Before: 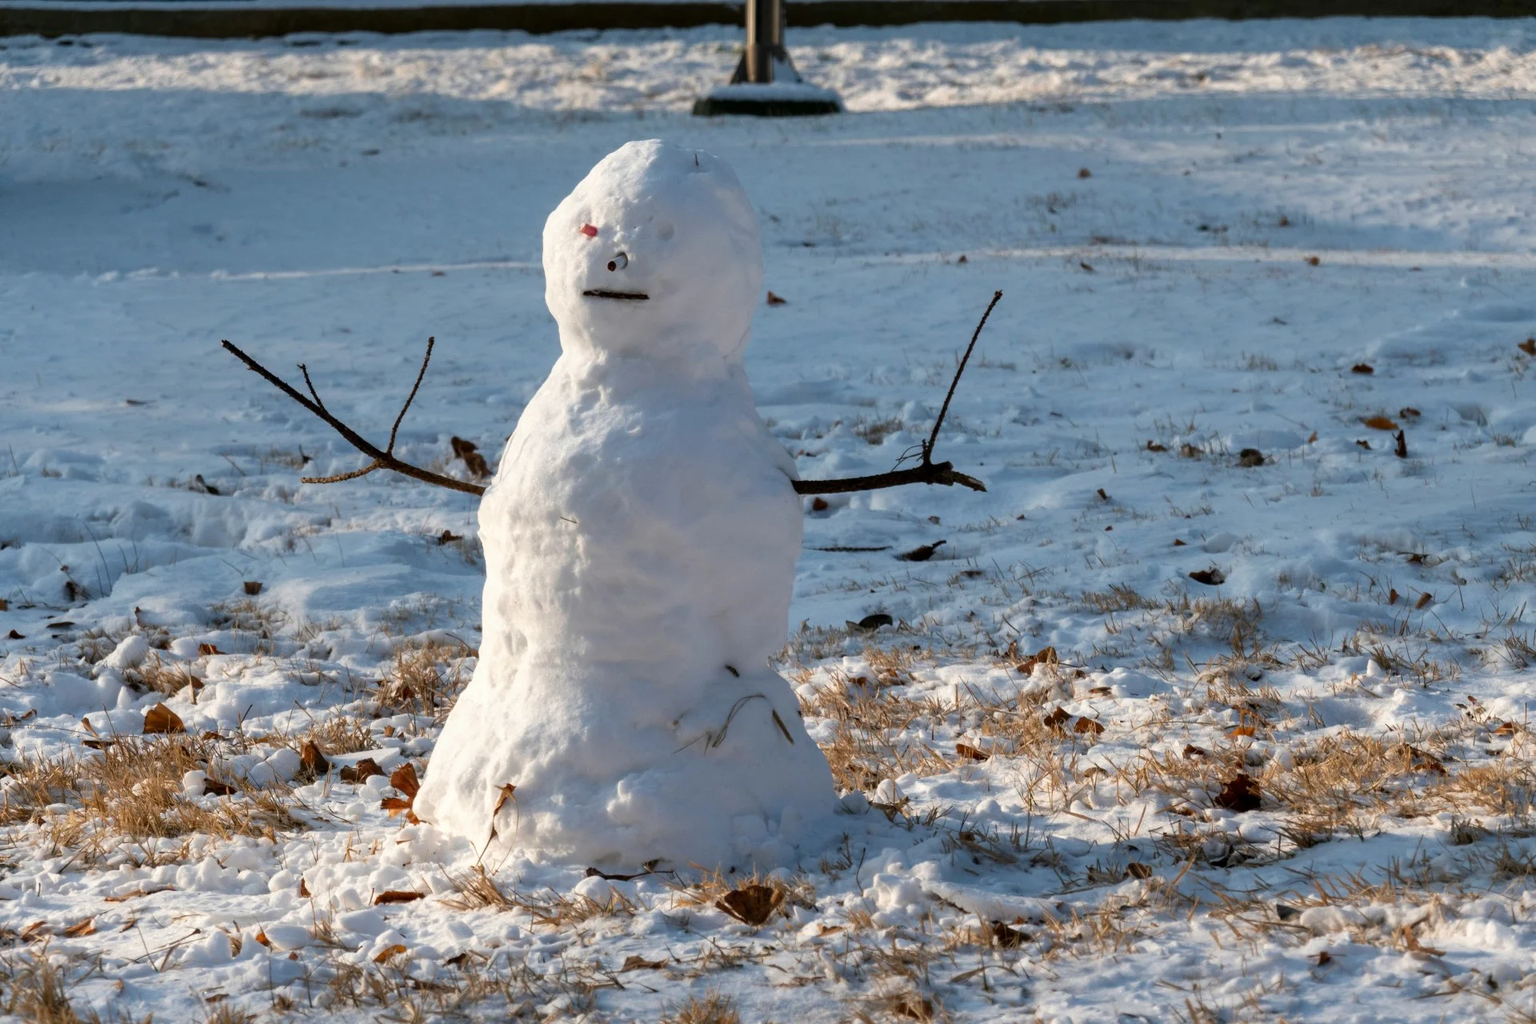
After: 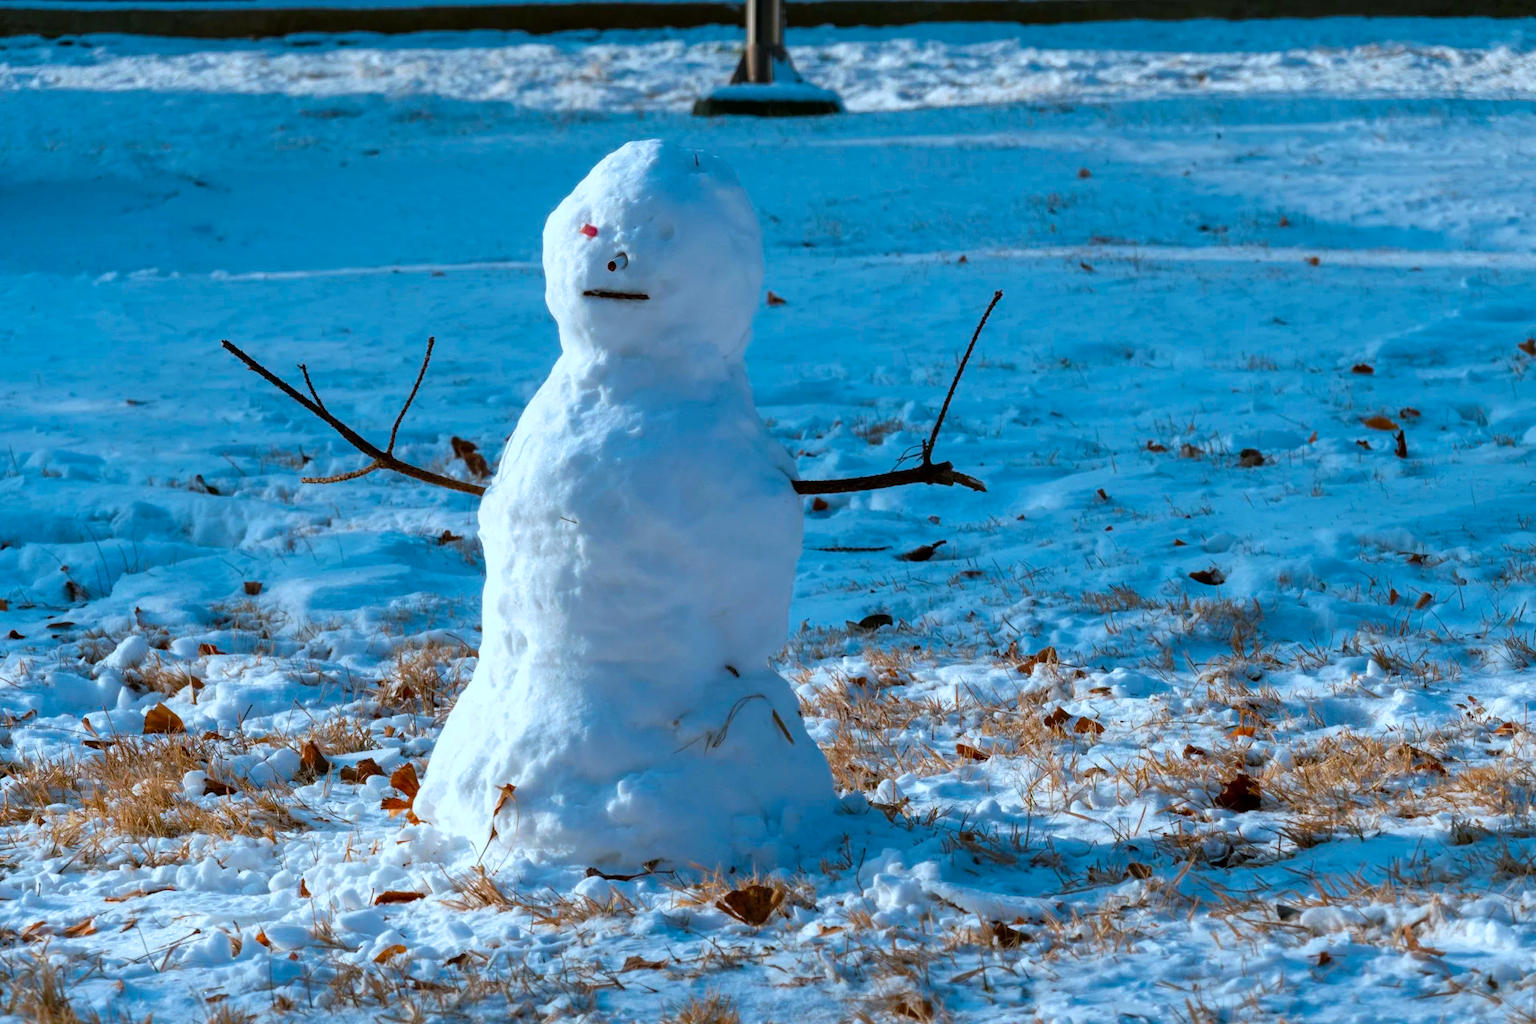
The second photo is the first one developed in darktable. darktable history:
velvia: strength 32.25%, mid-tones bias 0.204
color correction: highlights a* -9.35, highlights b* -23.16
